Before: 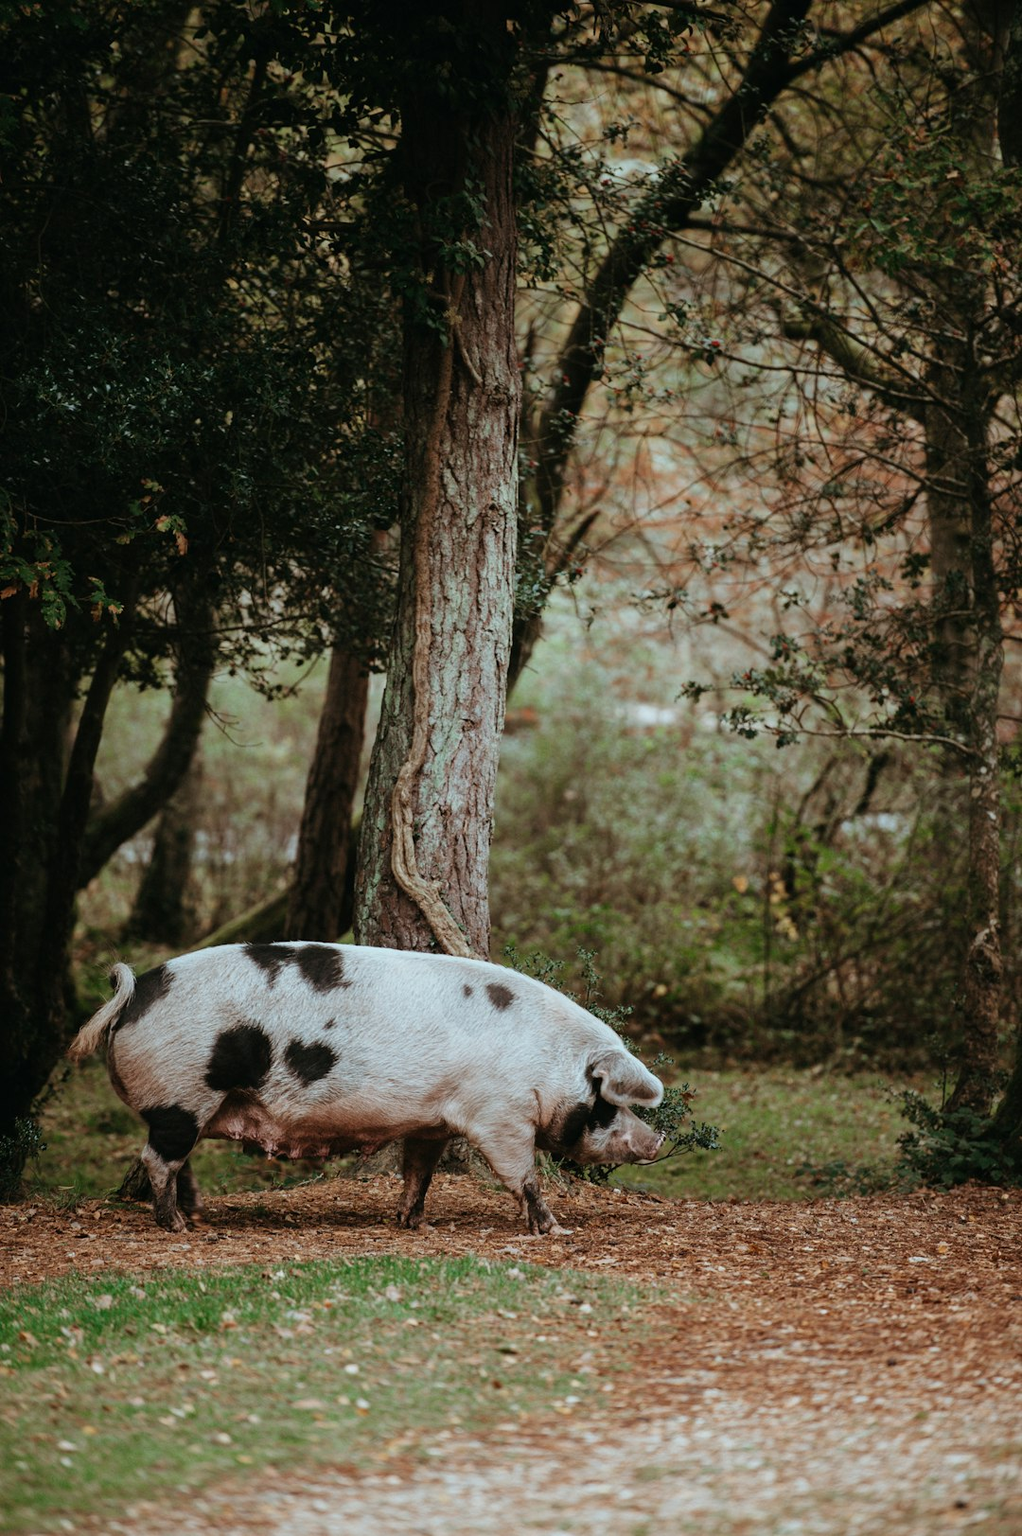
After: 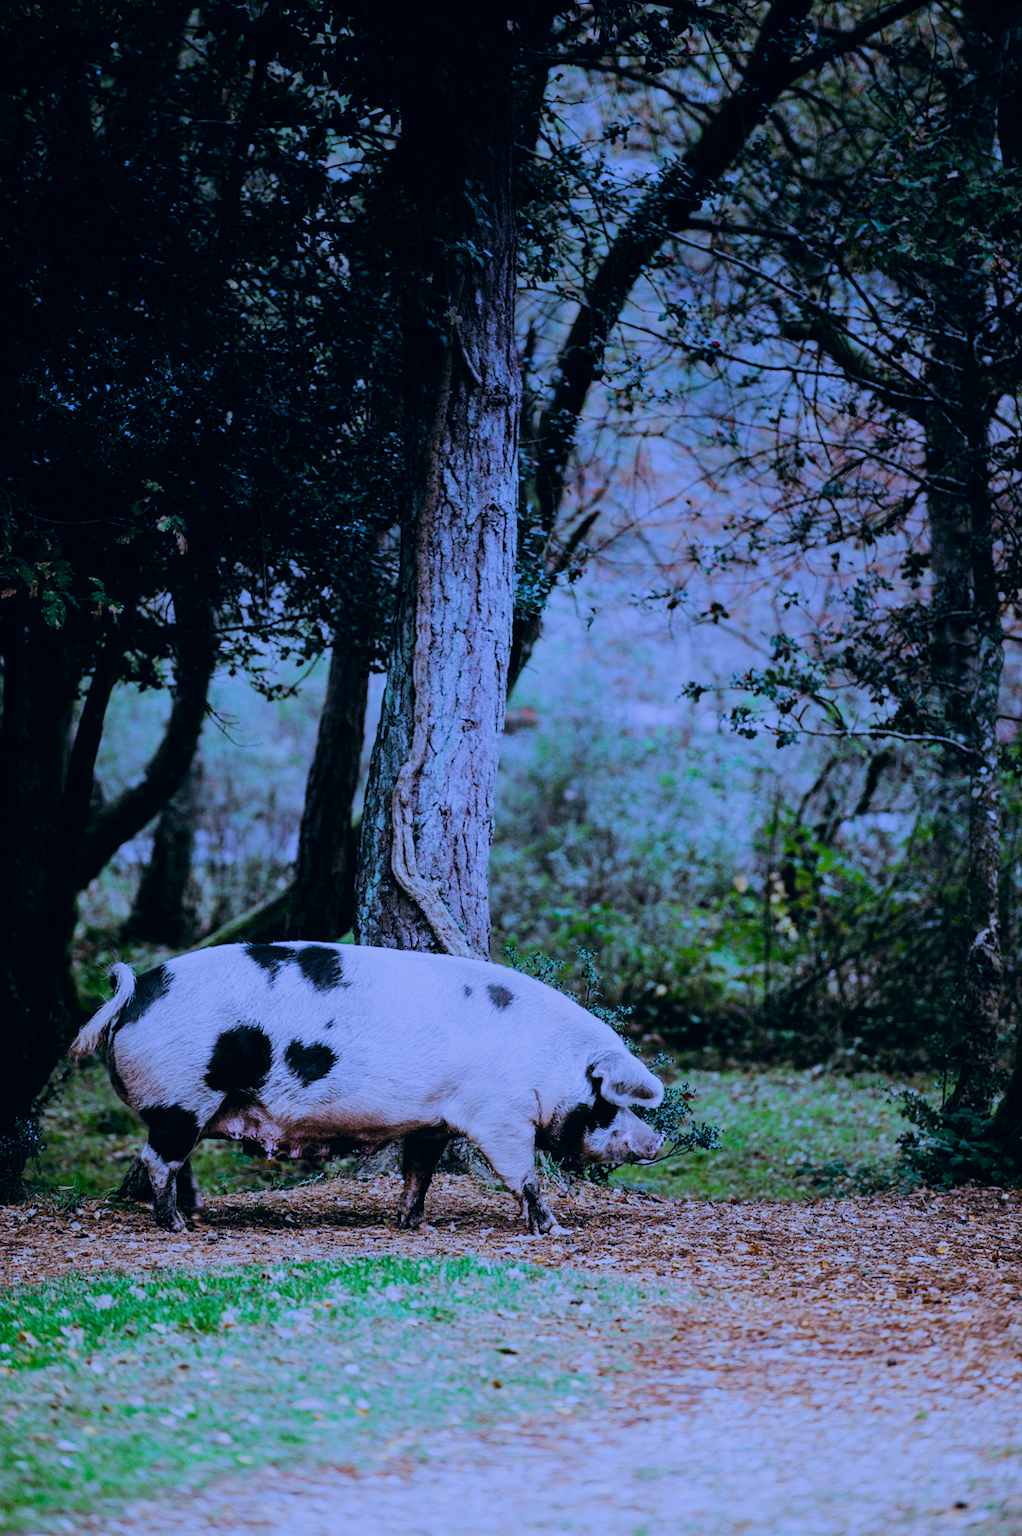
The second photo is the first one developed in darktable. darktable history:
filmic rgb: black relative exposure -9.22 EV, white relative exposure 6.77 EV, hardness 3.07, contrast 1.05
color correction: highlights a* 5.38, highlights b* 5.3, shadows a* -4.26, shadows b* -5.11
white balance: red 0.766, blue 1.537
exposure: exposure 0.426 EV, compensate highlight preservation false
color balance: input saturation 134.34%, contrast -10.04%, contrast fulcrum 19.67%, output saturation 133.51%
graduated density: hue 238.83°, saturation 50%
tone equalizer: -8 EV -0.417 EV, -7 EV -0.389 EV, -6 EV -0.333 EV, -5 EV -0.222 EV, -3 EV 0.222 EV, -2 EV 0.333 EV, -1 EV 0.389 EV, +0 EV 0.417 EV, edges refinement/feathering 500, mask exposure compensation -1.57 EV, preserve details no
